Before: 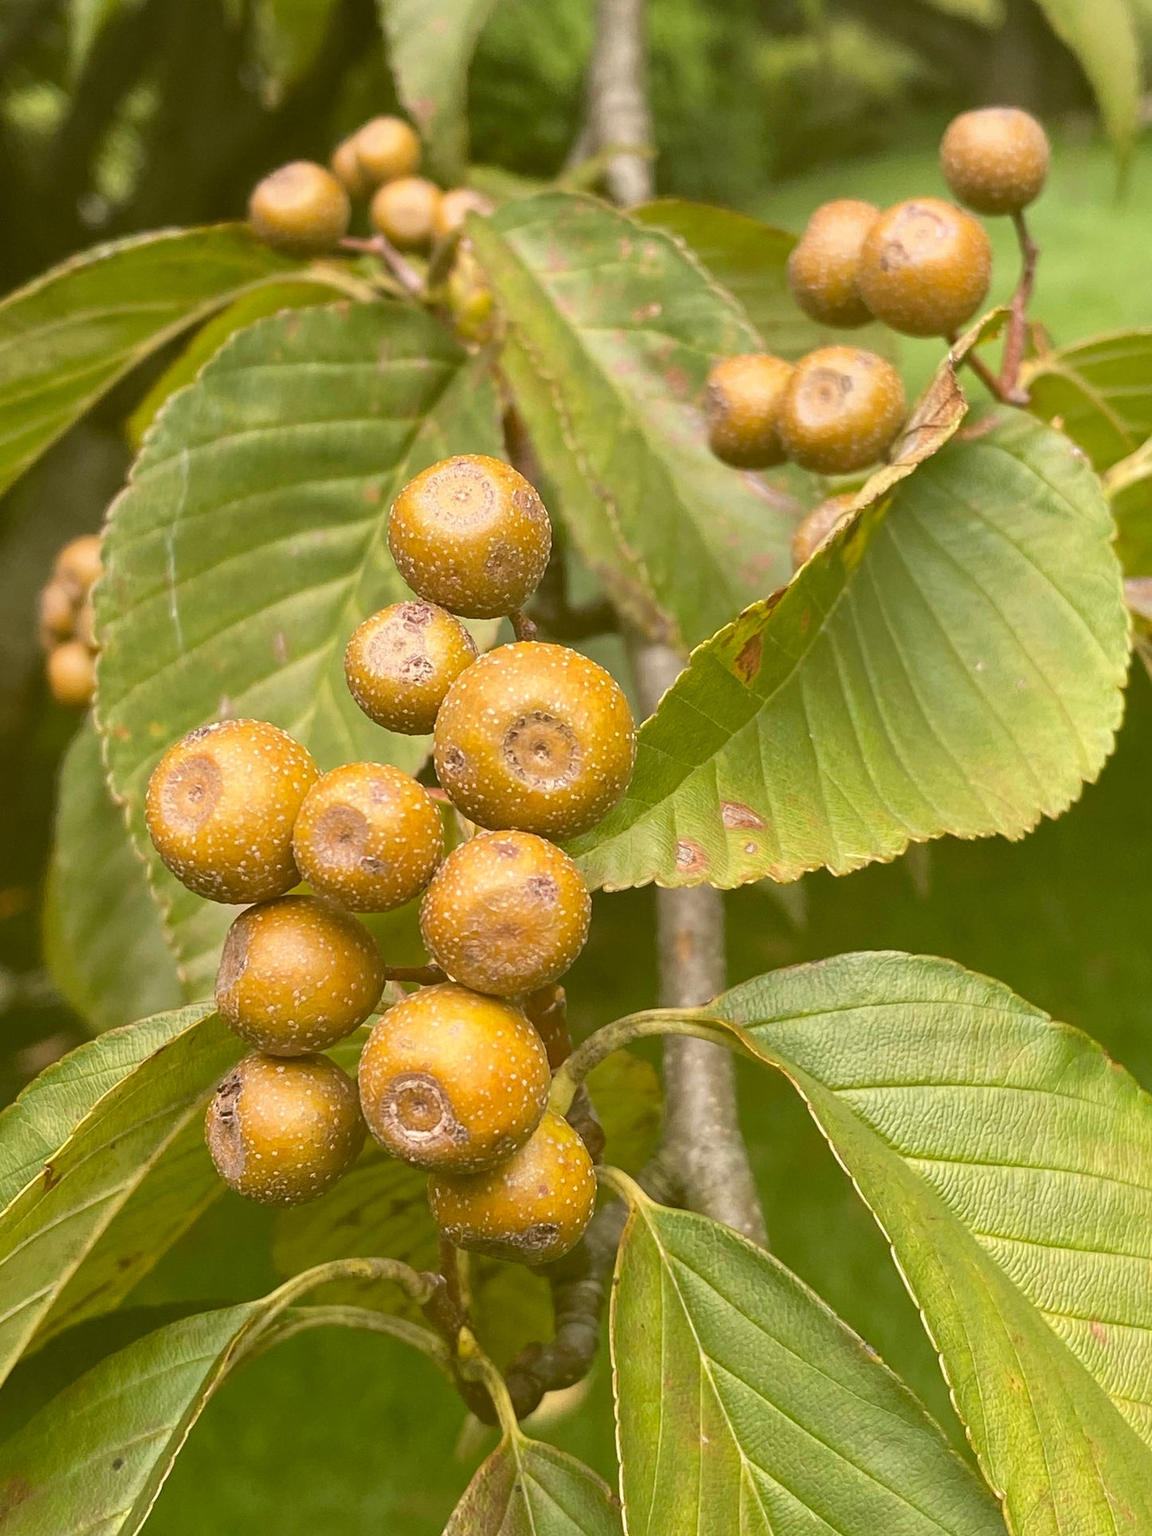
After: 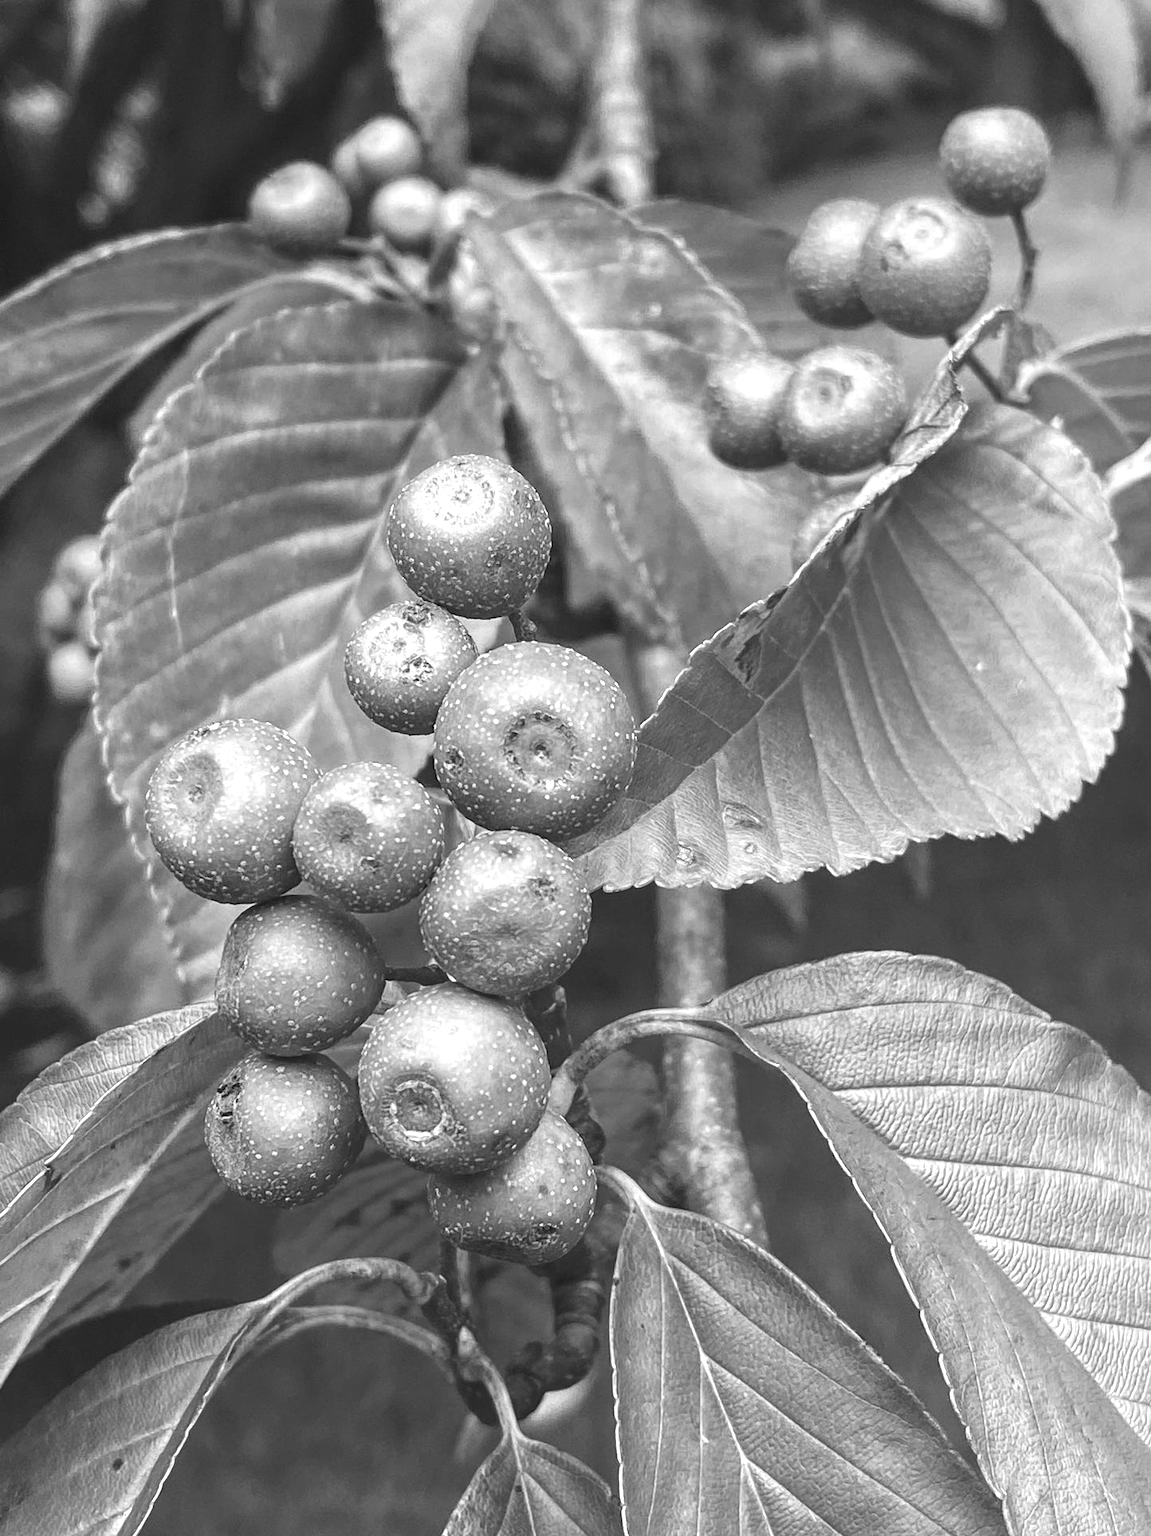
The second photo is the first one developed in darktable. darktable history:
color balance rgb: linear chroma grading › global chroma 9%, perceptual saturation grading › global saturation 36%, perceptual saturation grading › shadows 35%, perceptual brilliance grading › global brilliance 15%, perceptual brilliance grading › shadows -35%, global vibrance 15%
local contrast: on, module defaults
color zones: curves: ch0 [(0, 0.5) (0.125, 0.4) (0.25, 0.5) (0.375, 0.4) (0.5, 0.4) (0.625, 0.35) (0.75, 0.35) (0.875, 0.5)]; ch1 [(0, 0.35) (0.125, 0.45) (0.25, 0.35) (0.375, 0.35) (0.5, 0.35) (0.625, 0.35) (0.75, 0.45) (0.875, 0.35)]; ch2 [(0, 0.6) (0.125, 0.5) (0.25, 0.5) (0.375, 0.6) (0.5, 0.6) (0.625, 0.5) (0.75, 0.5) (0.875, 0.5)]
monochrome: a 32, b 64, size 2.3, highlights 1
